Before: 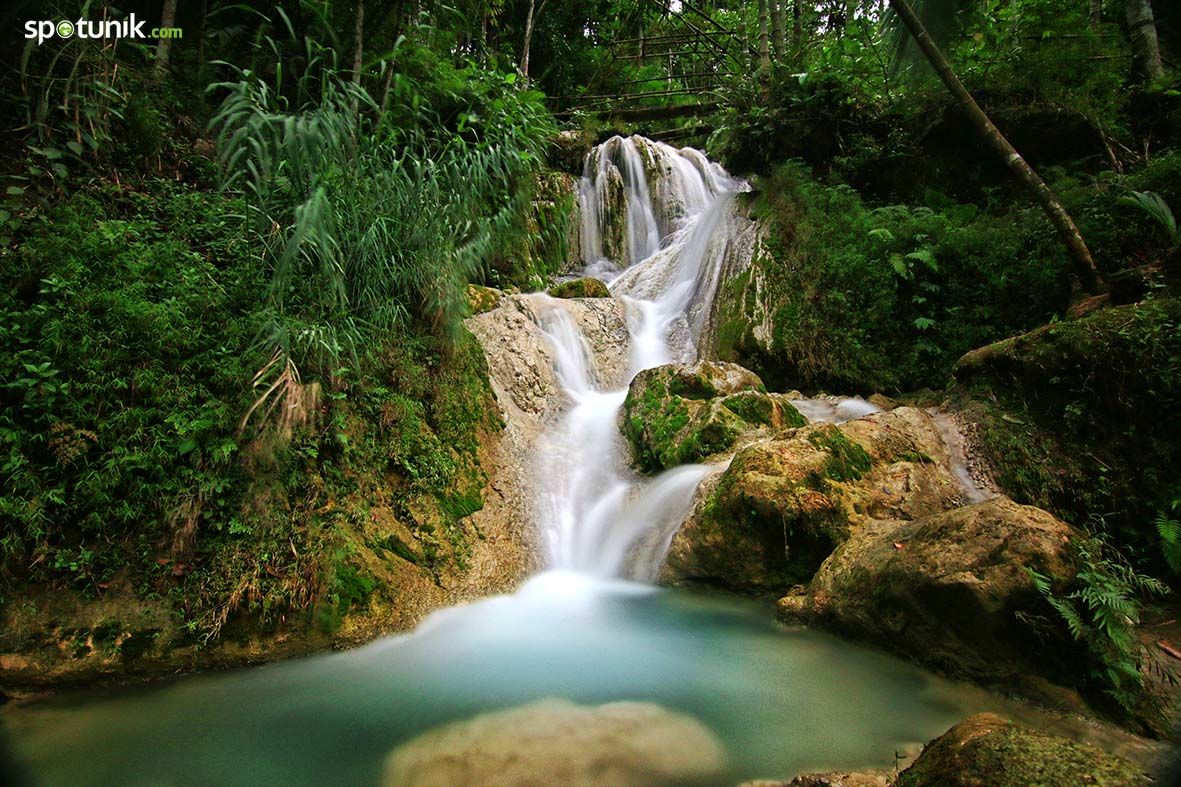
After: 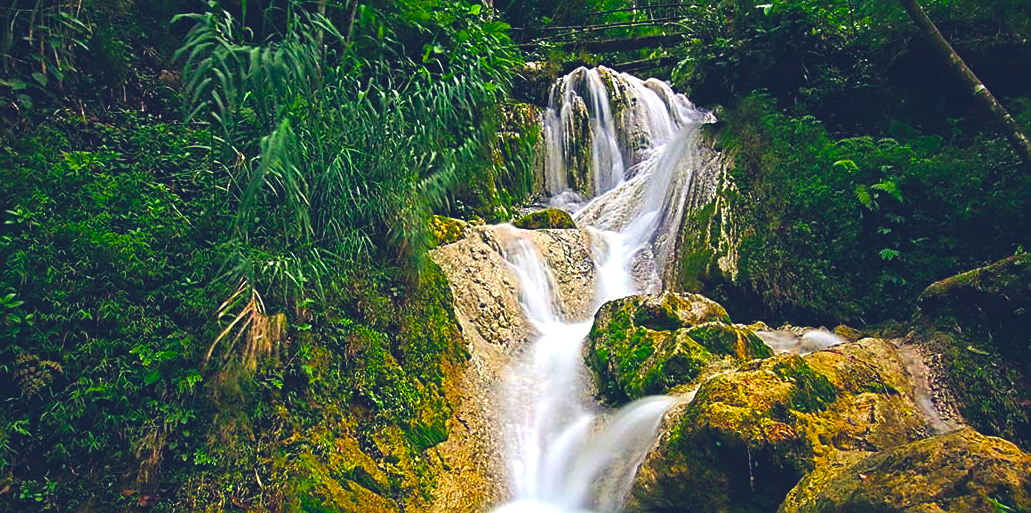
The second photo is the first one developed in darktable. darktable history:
color balance rgb: shadows lift › luminance -28.704%, shadows lift › chroma 14.907%, shadows lift › hue 267.03°, global offset › luminance 1.998%, linear chroma grading › global chroma 15.235%, perceptual saturation grading › global saturation 31.105%, global vibrance 20%
crop: left 3.009%, top 8.839%, right 9.669%, bottom 25.938%
sharpen: amount 0.602
exposure: exposure 0.2 EV, compensate exposure bias true, compensate highlight preservation false
